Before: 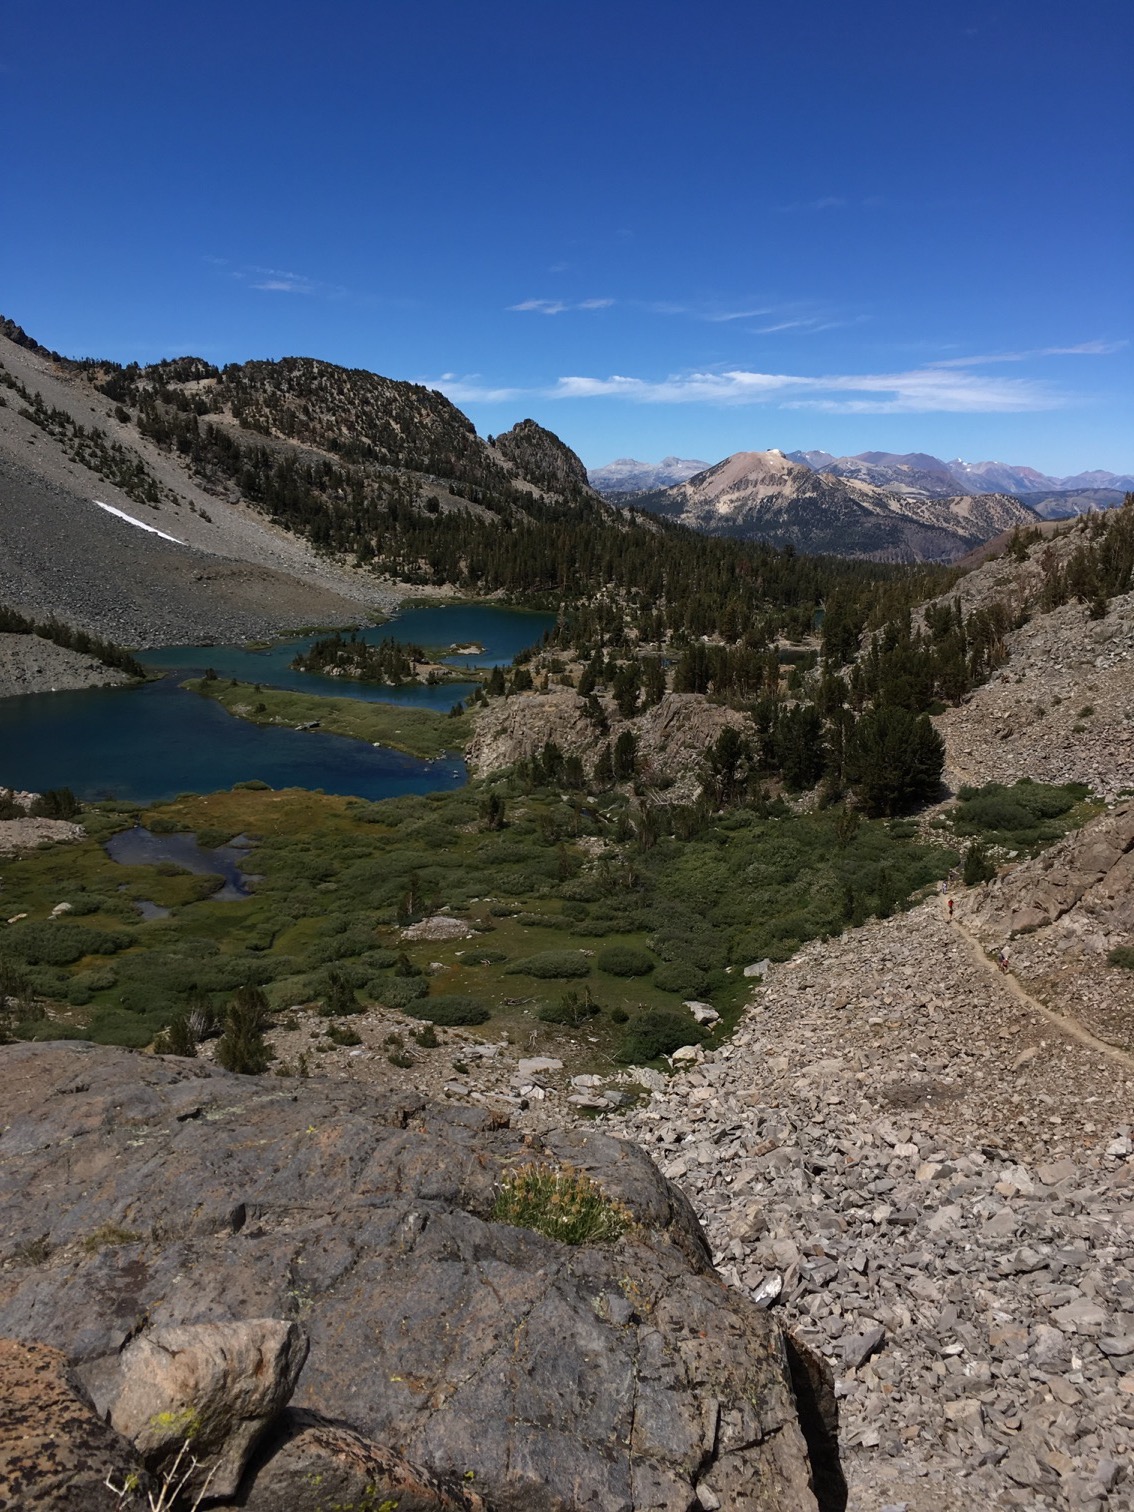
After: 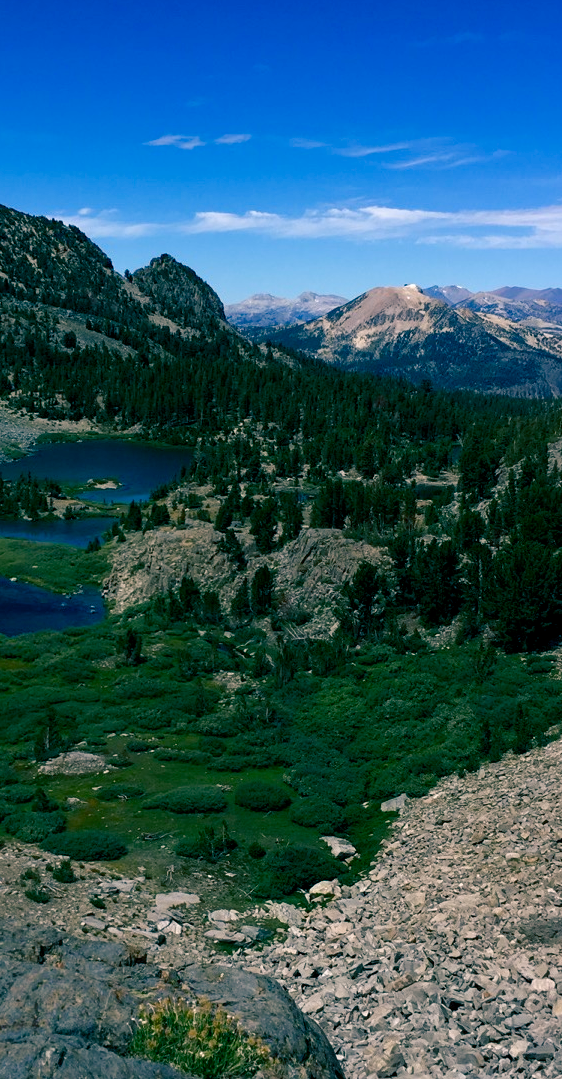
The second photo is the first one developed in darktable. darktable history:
crop: left 32.075%, top 10.976%, right 18.355%, bottom 17.596%
color balance rgb: shadows lift › luminance -28.76%, shadows lift › chroma 10%, shadows lift › hue 230°, power › chroma 0.5%, power › hue 215°, highlights gain › luminance 7.14%, highlights gain › chroma 1%, highlights gain › hue 50°, global offset › luminance -0.29%, global offset › hue 260°, perceptual saturation grading › global saturation 20%, perceptual saturation grading › highlights -13.92%, perceptual saturation grading › shadows 50%
